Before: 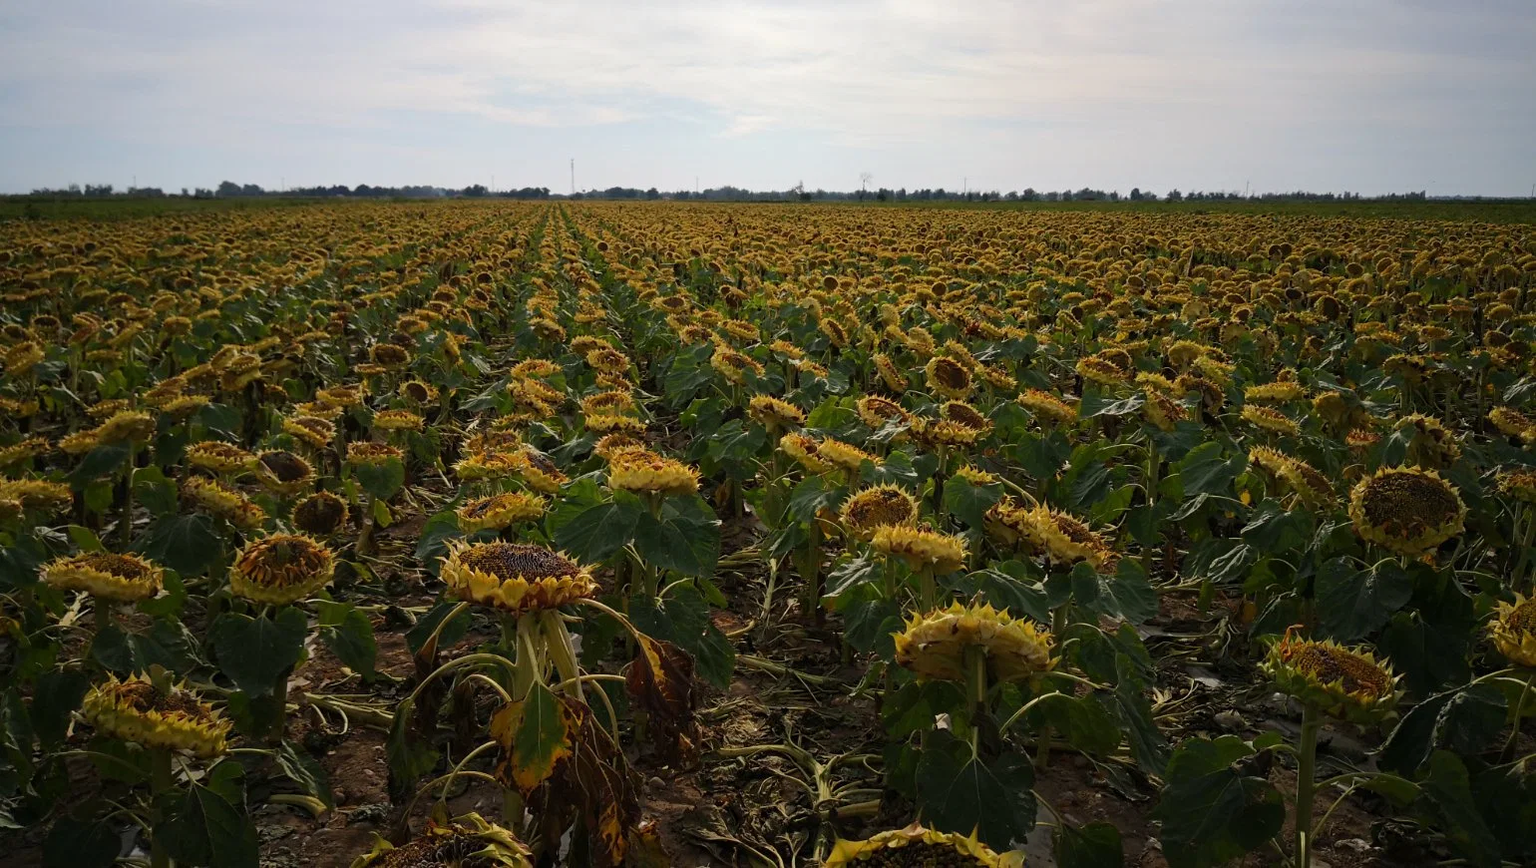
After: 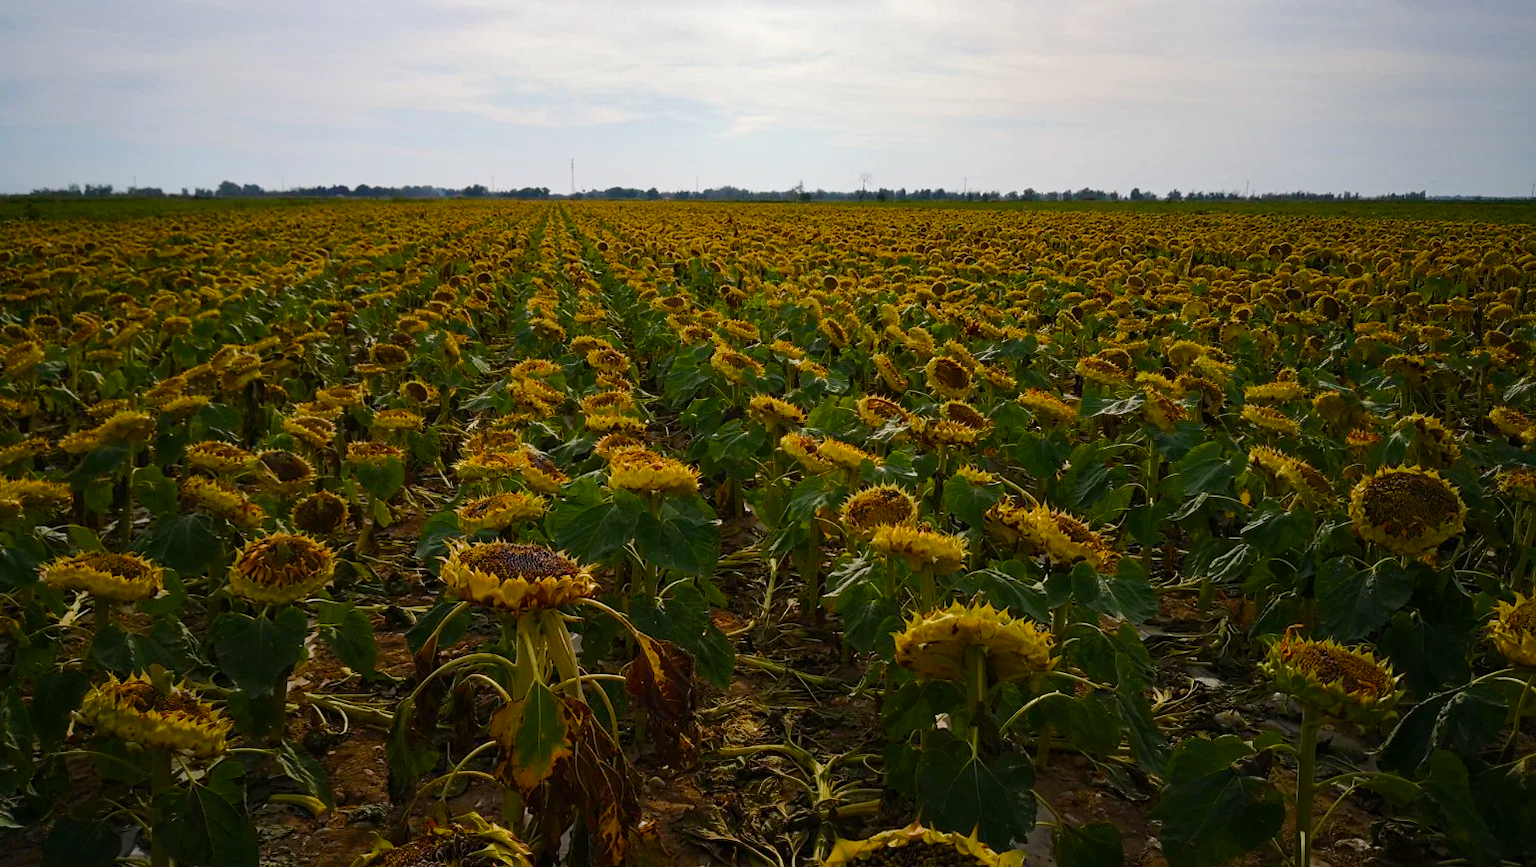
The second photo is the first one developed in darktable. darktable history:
color balance rgb: shadows lift › hue 87.6°, perceptual saturation grading › global saturation 28.203%, perceptual saturation grading › highlights -25.574%, perceptual saturation grading › mid-tones 24.881%, perceptual saturation grading › shadows 49.936%
